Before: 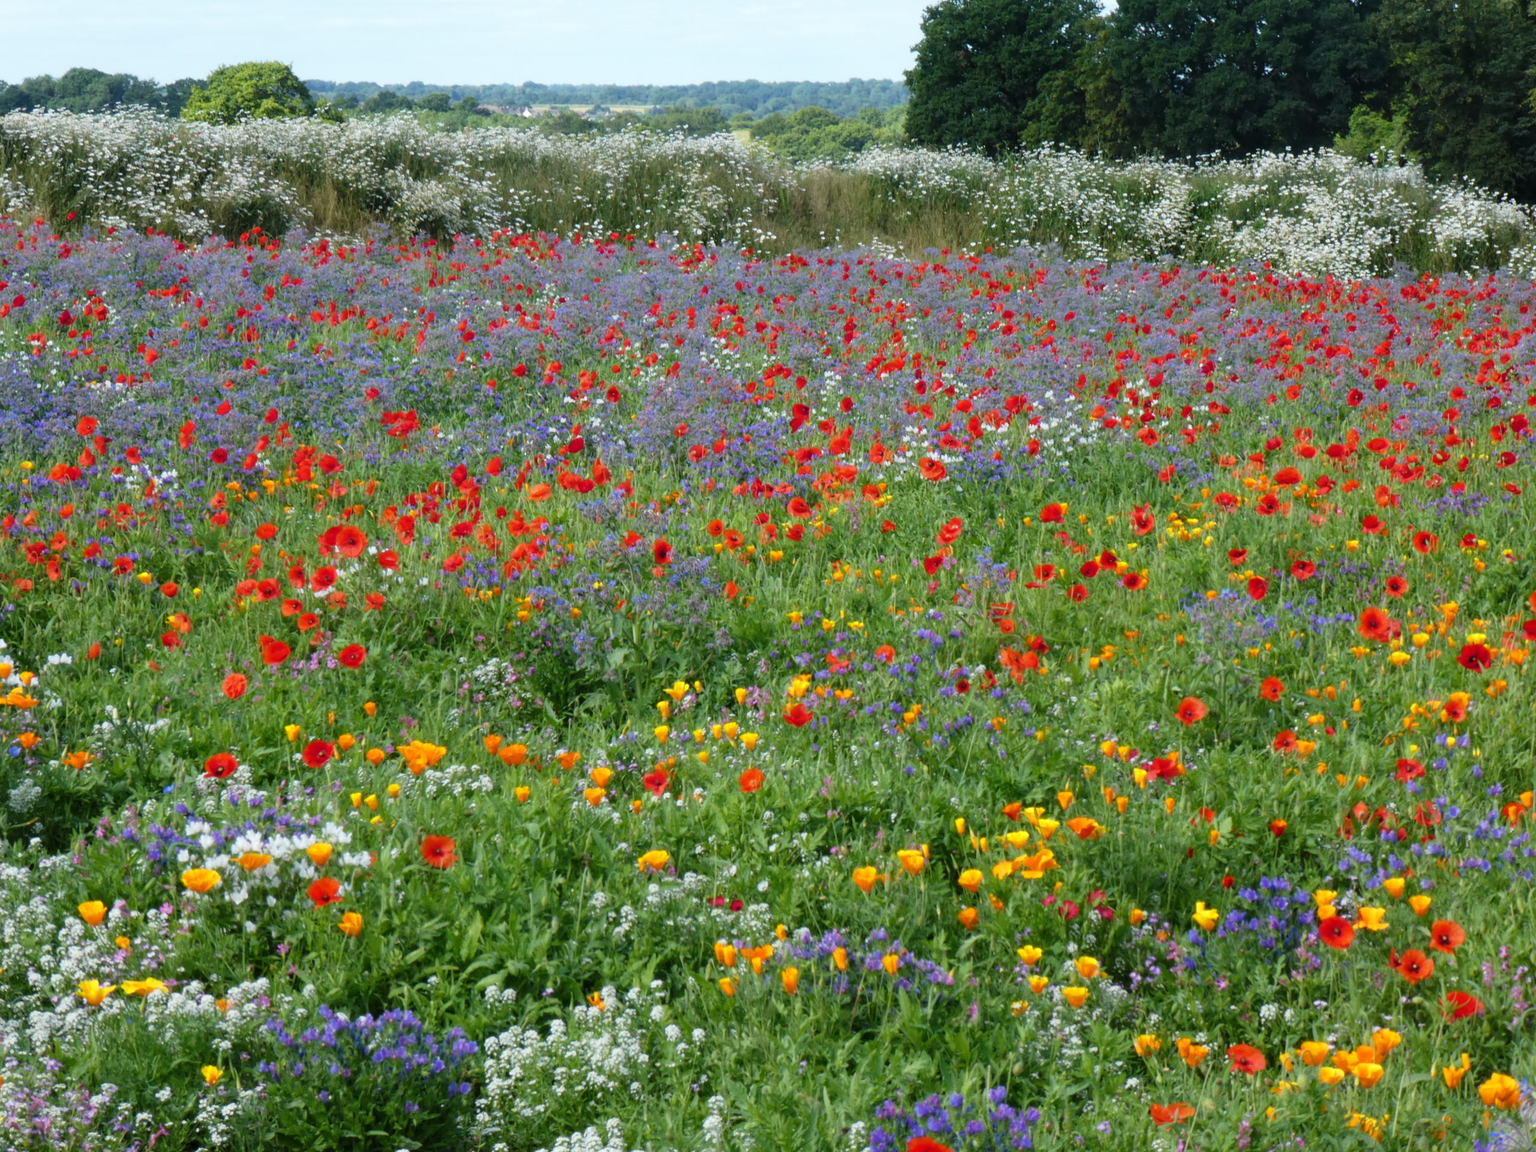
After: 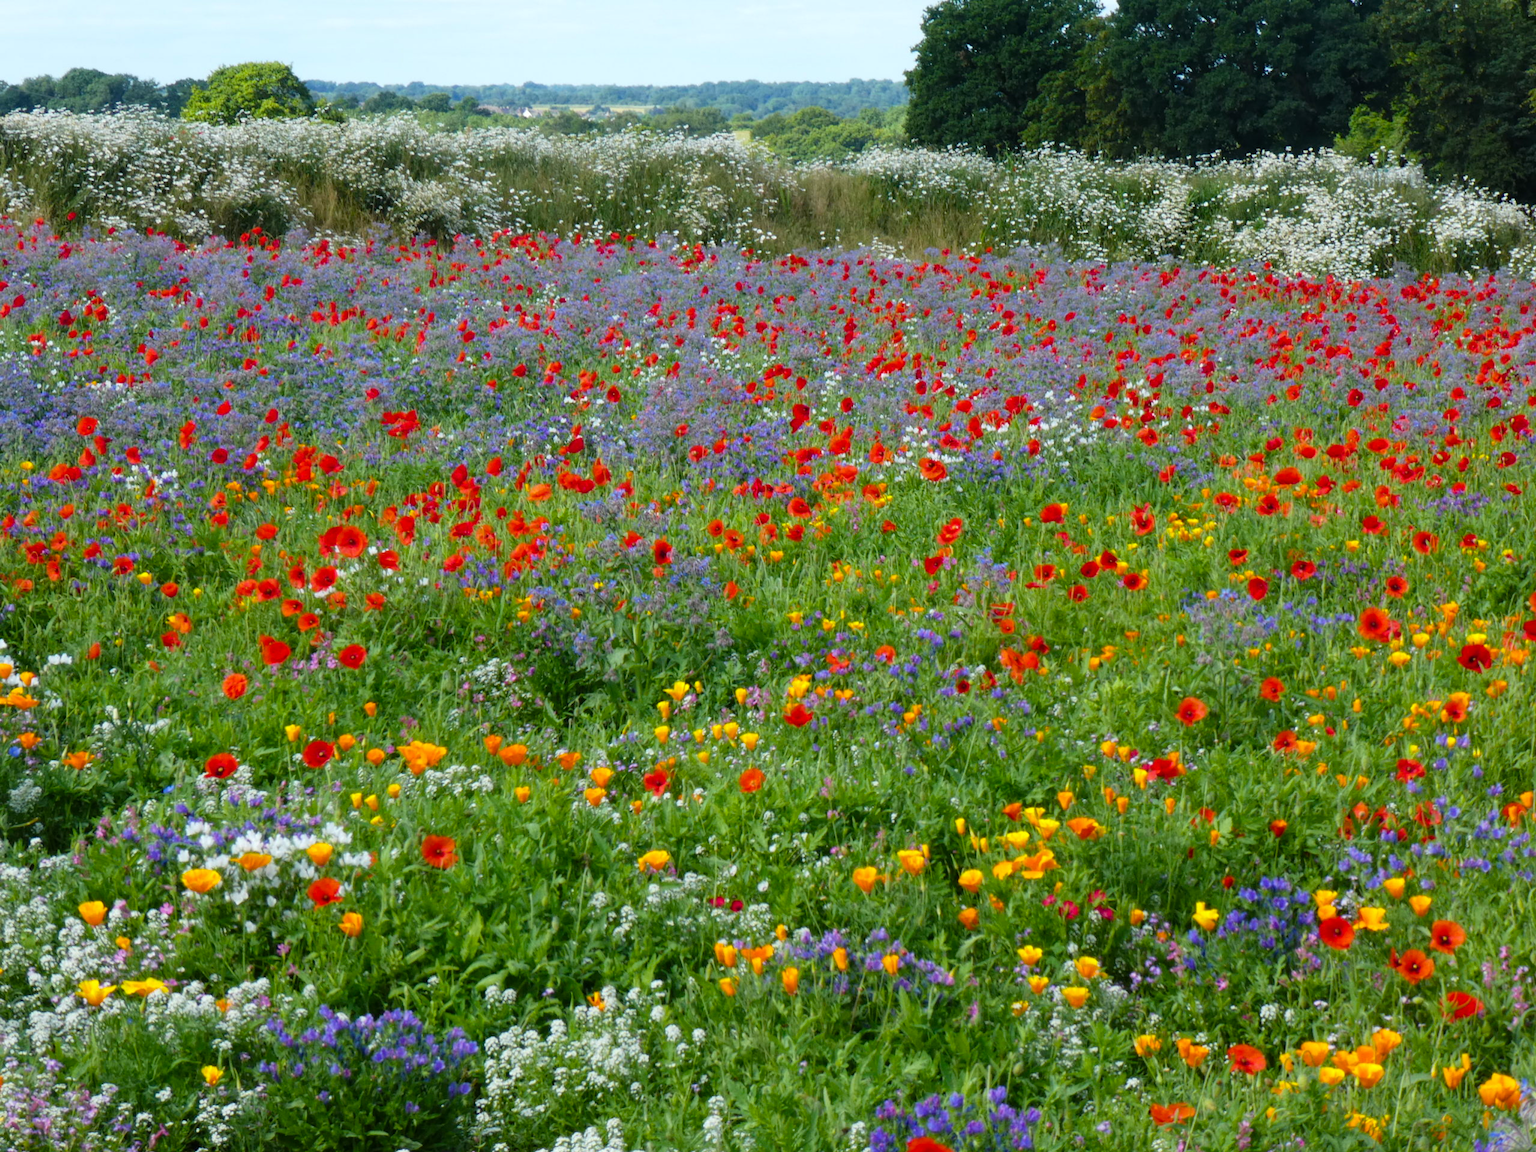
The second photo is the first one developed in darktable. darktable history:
color balance rgb: shadows lift › luminance -10.236%, power › hue 309.42°, perceptual saturation grading › global saturation 19.269%, global vibrance 9.991%
